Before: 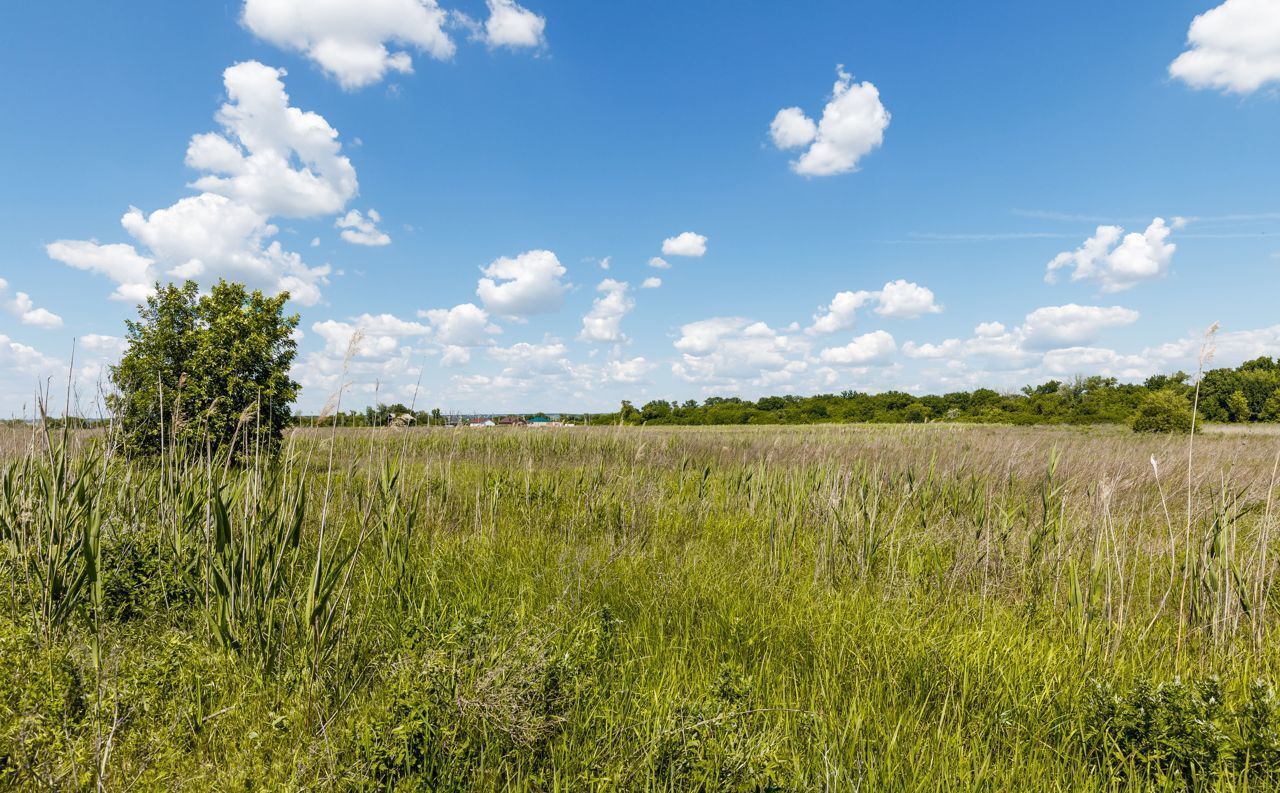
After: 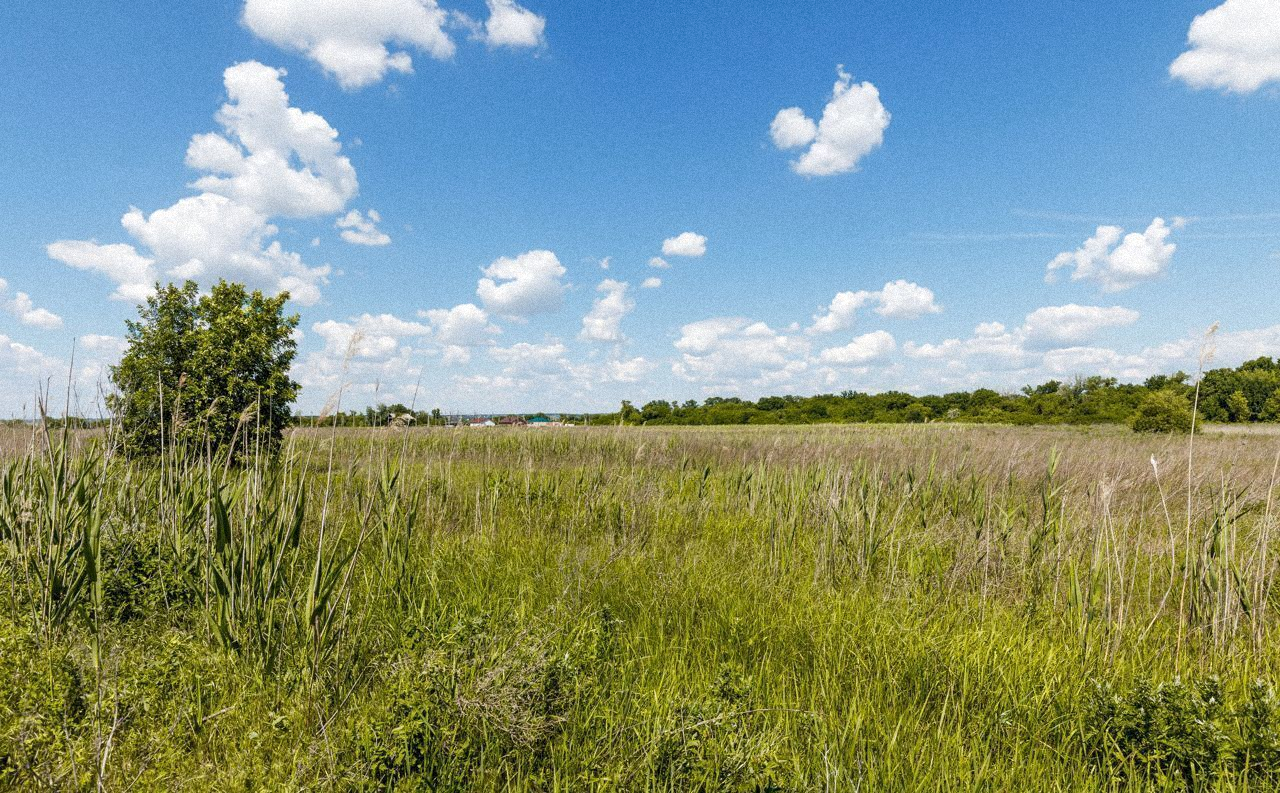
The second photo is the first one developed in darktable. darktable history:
exposure: compensate highlight preservation false
grain: mid-tones bias 0%
